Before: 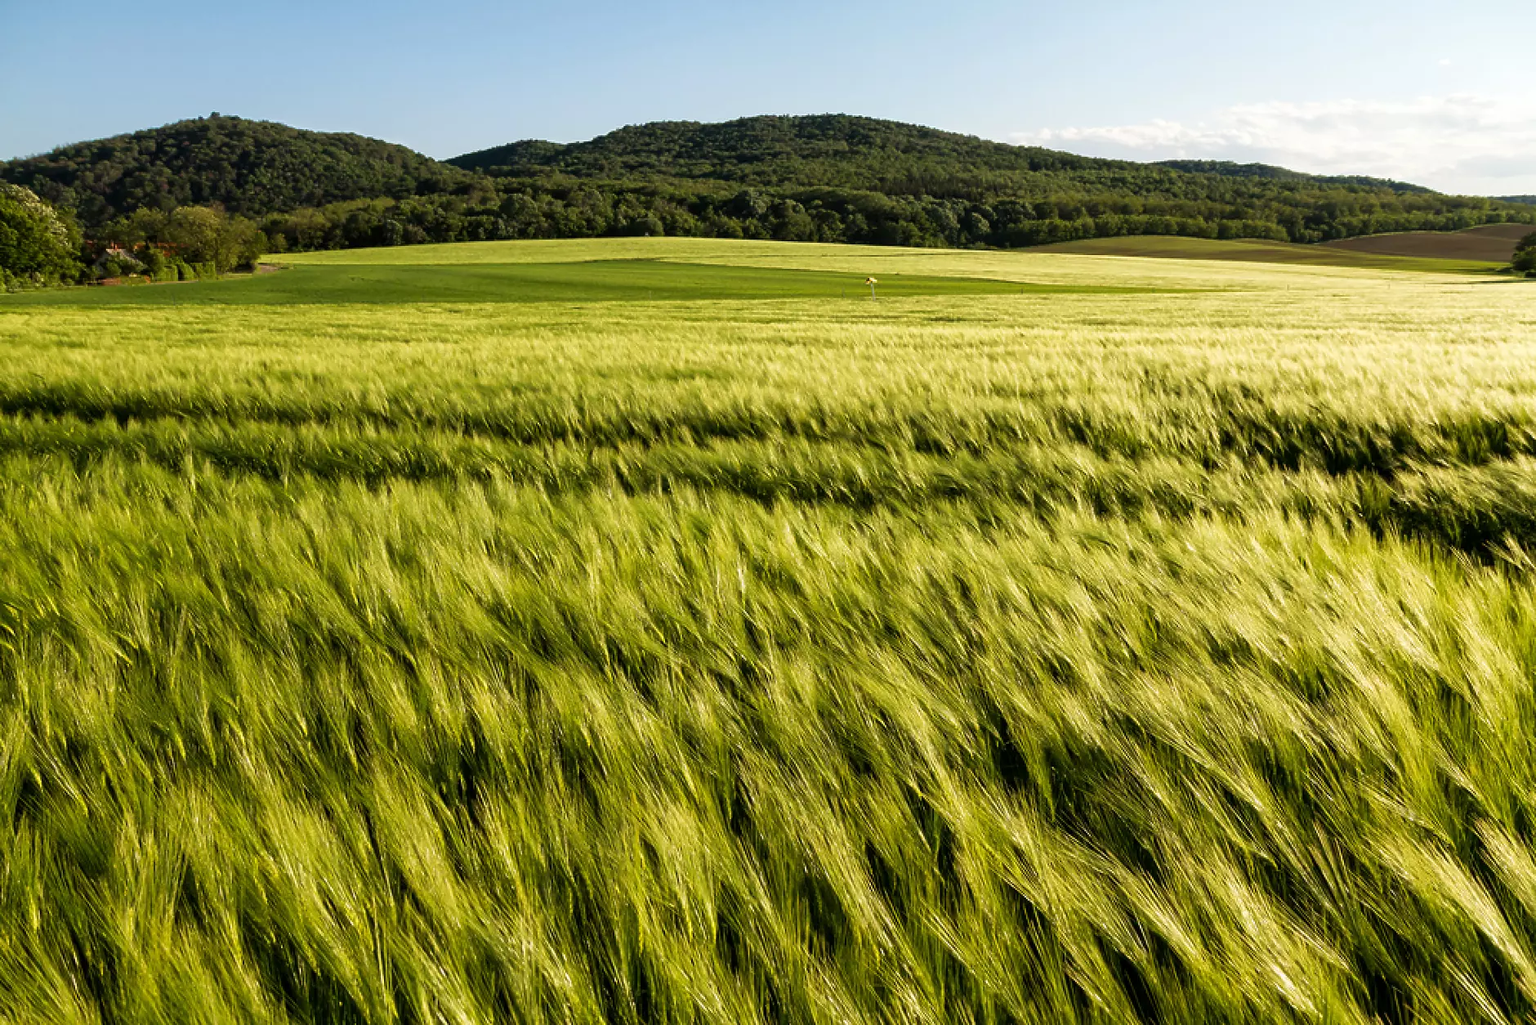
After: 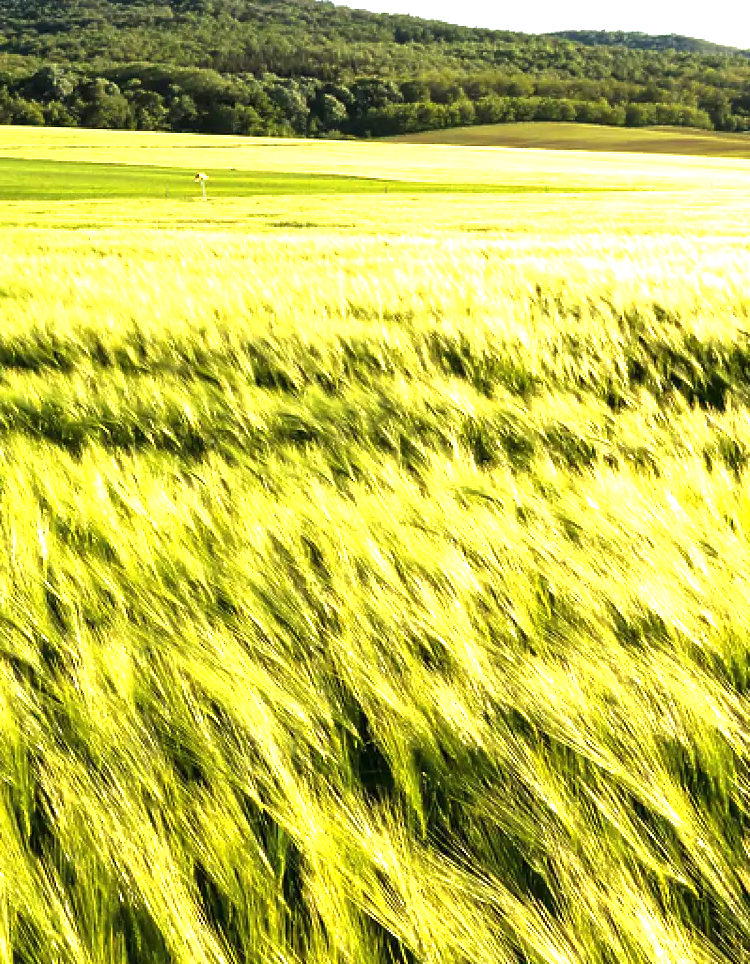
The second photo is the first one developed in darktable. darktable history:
exposure: black level correction 0, exposure 1.489 EV, compensate highlight preservation false
crop: left 46.05%, top 13.283%, right 14.004%, bottom 9.814%
color correction: highlights a* -0.257, highlights b* -0.099
